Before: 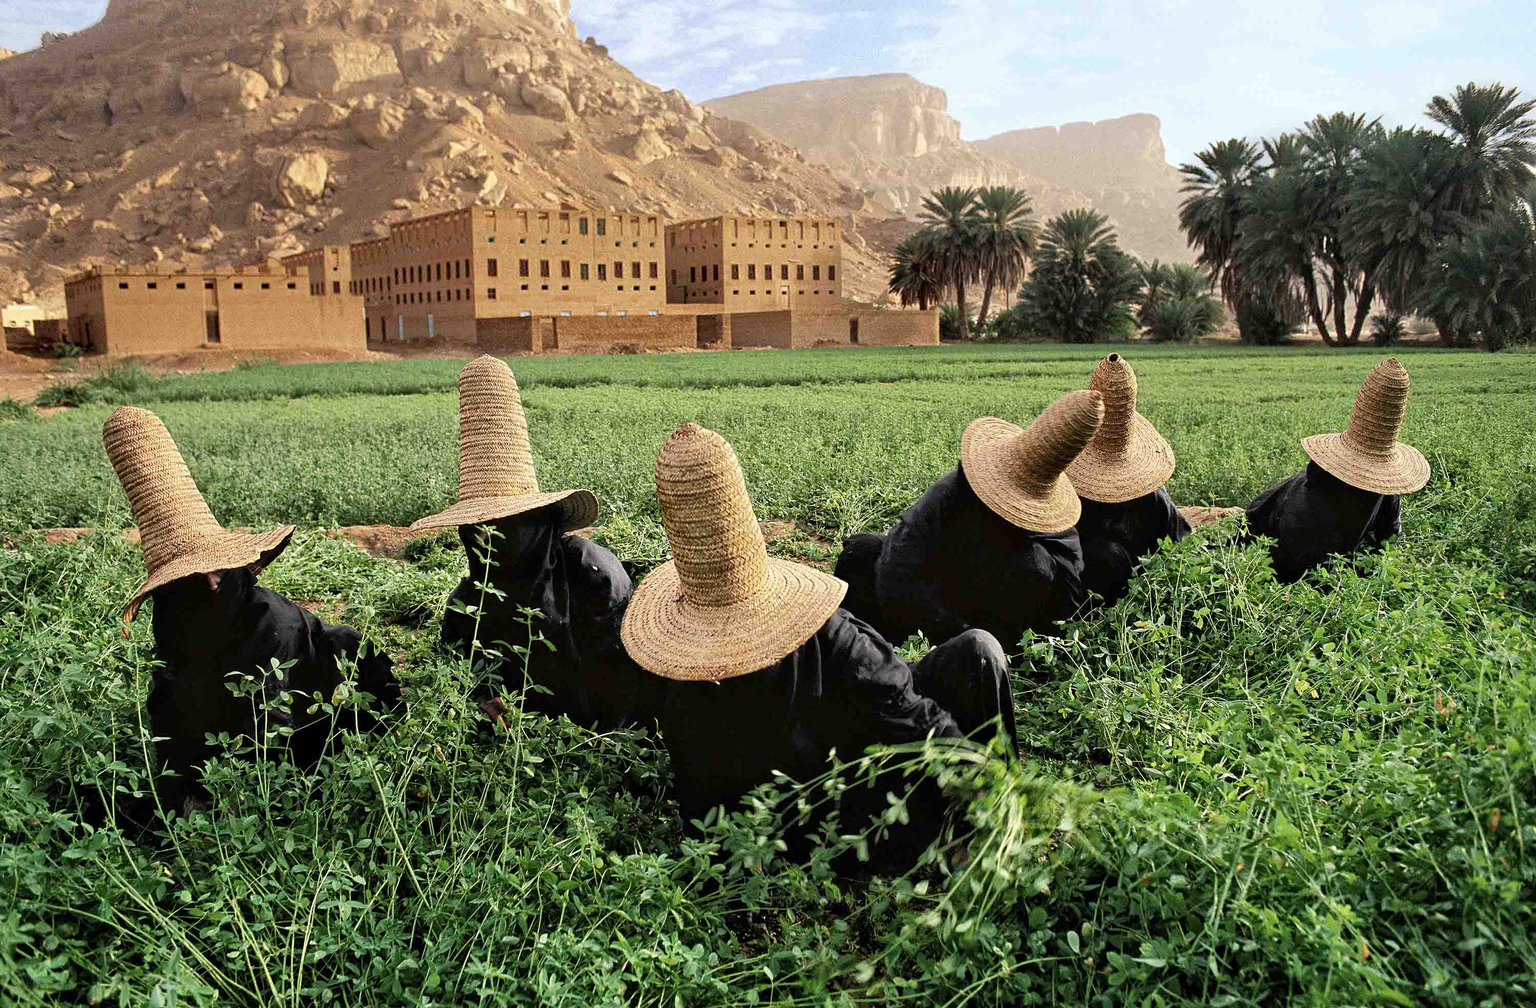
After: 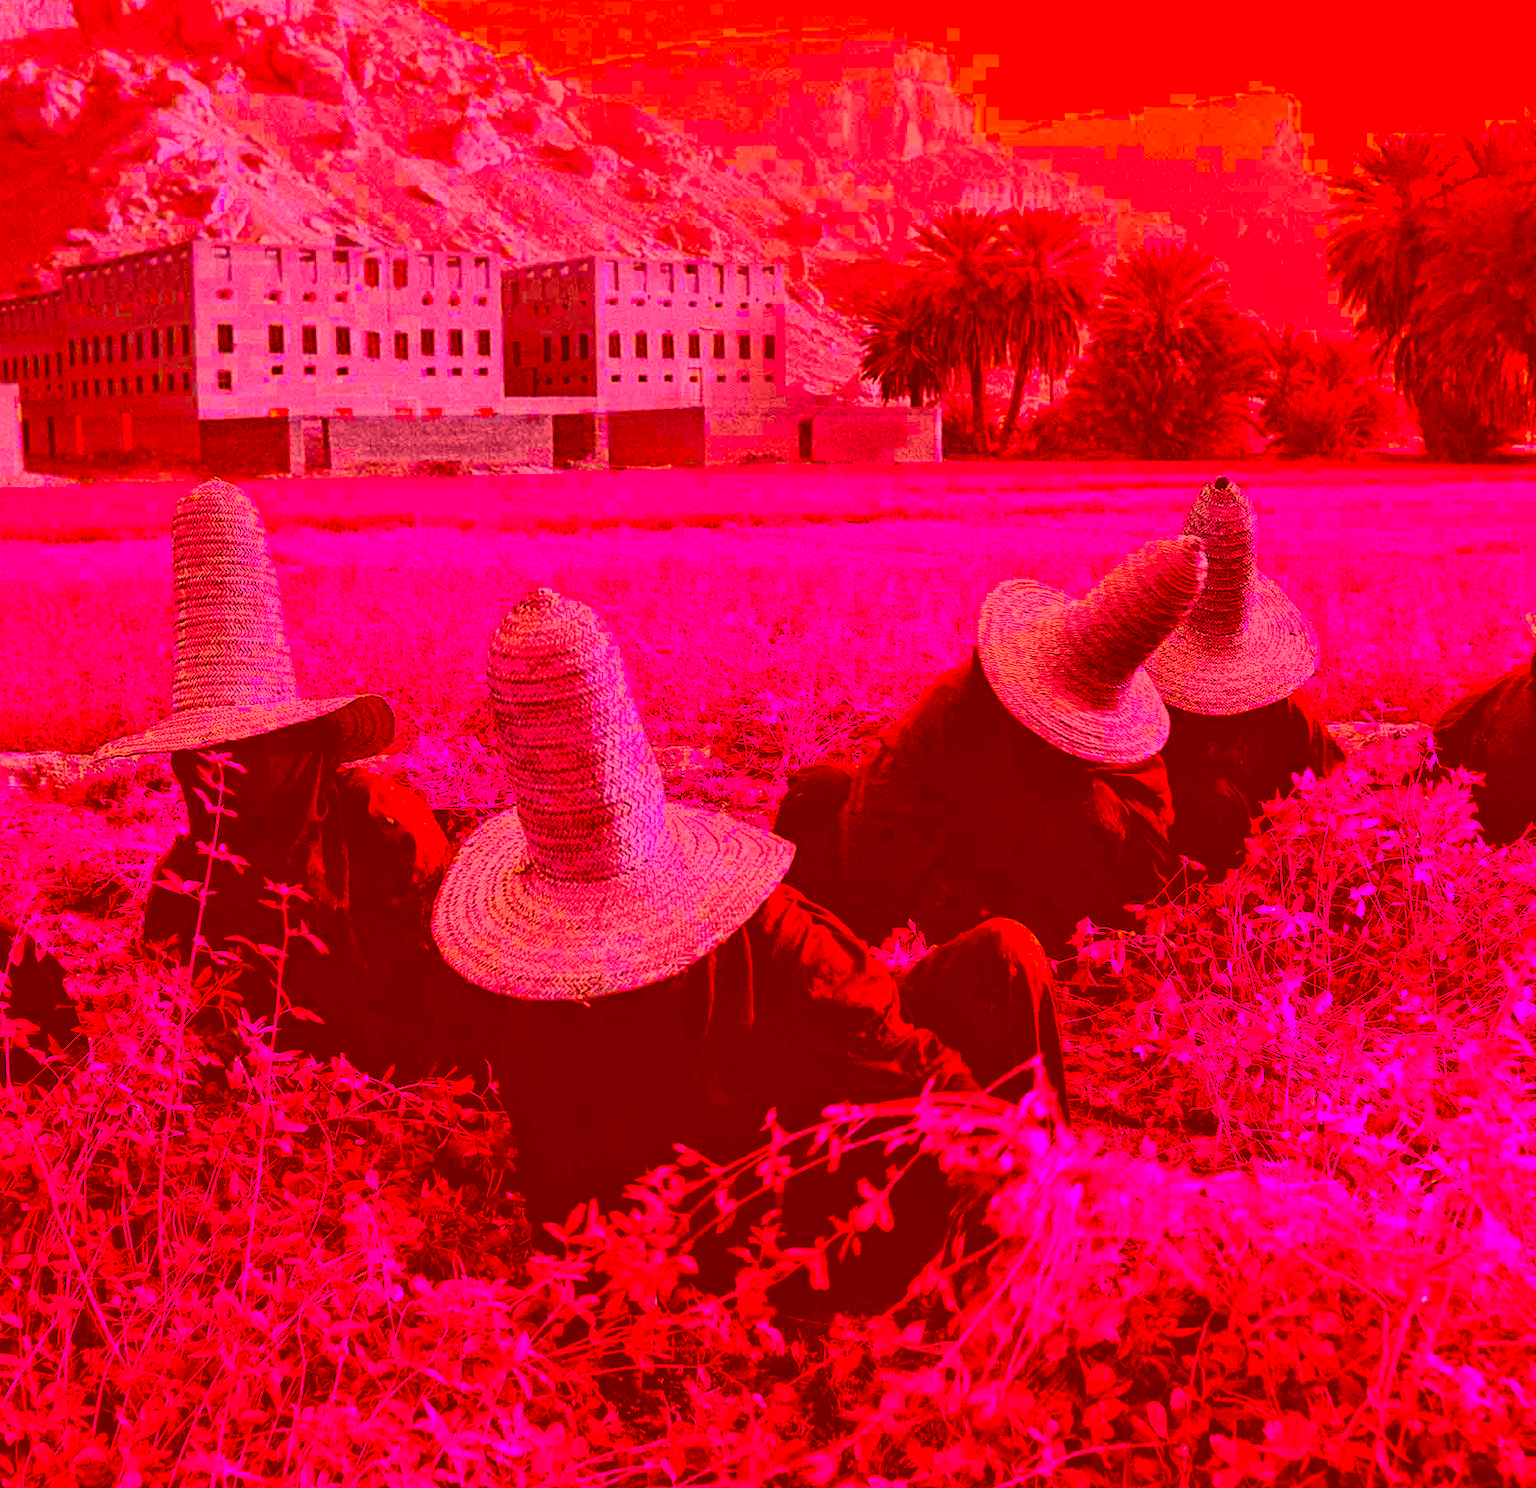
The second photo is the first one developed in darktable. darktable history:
crop and rotate: left 22.918%, top 5.629%, right 14.711%, bottom 2.247%
color correction: highlights a* -39.68, highlights b* -40, shadows a* -40, shadows b* -40, saturation -3
